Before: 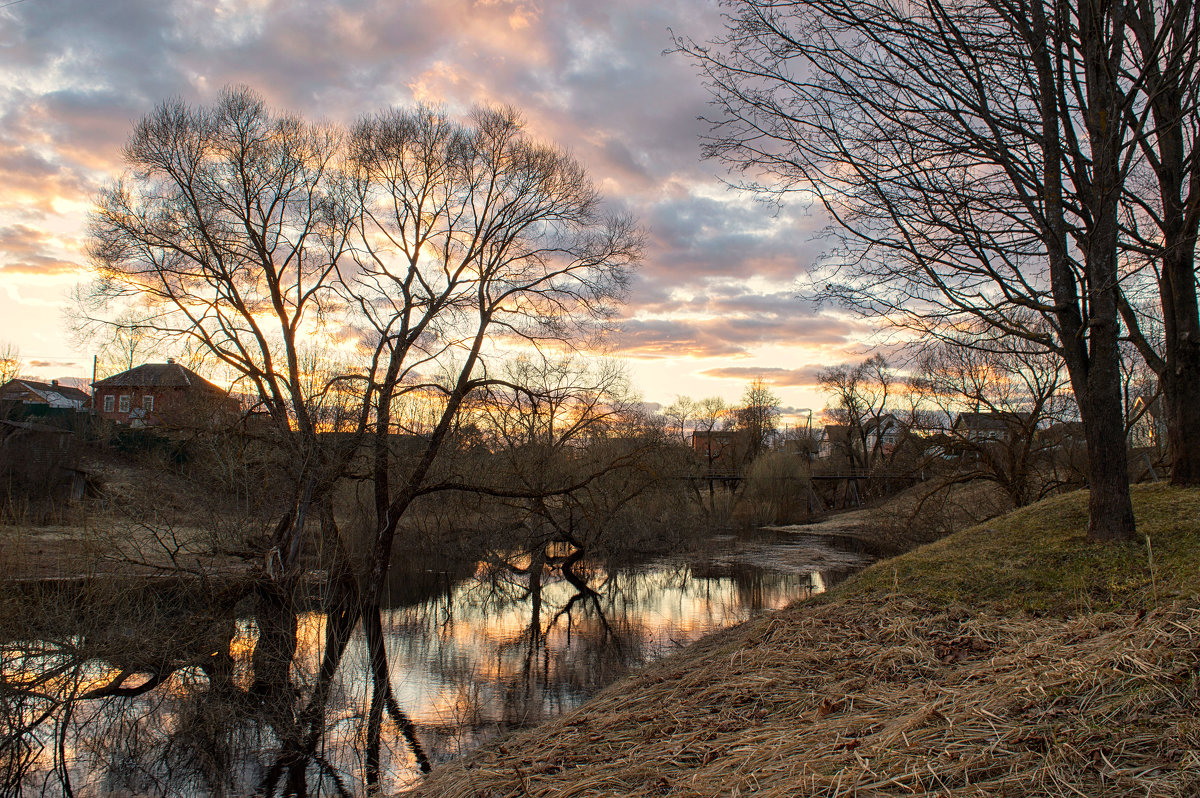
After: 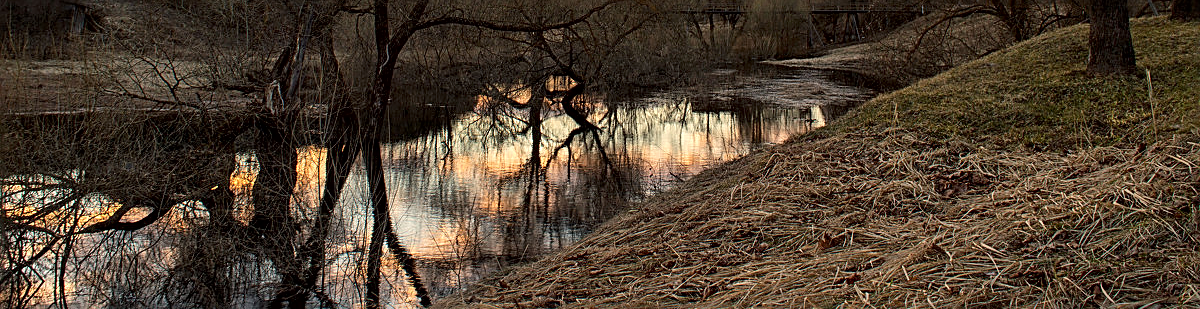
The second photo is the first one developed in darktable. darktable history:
sharpen: on, module defaults
crop and rotate: top 58.526%, bottom 2.643%
local contrast: mode bilateral grid, contrast 24, coarseness 59, detail 151%, midtone range 0.2
